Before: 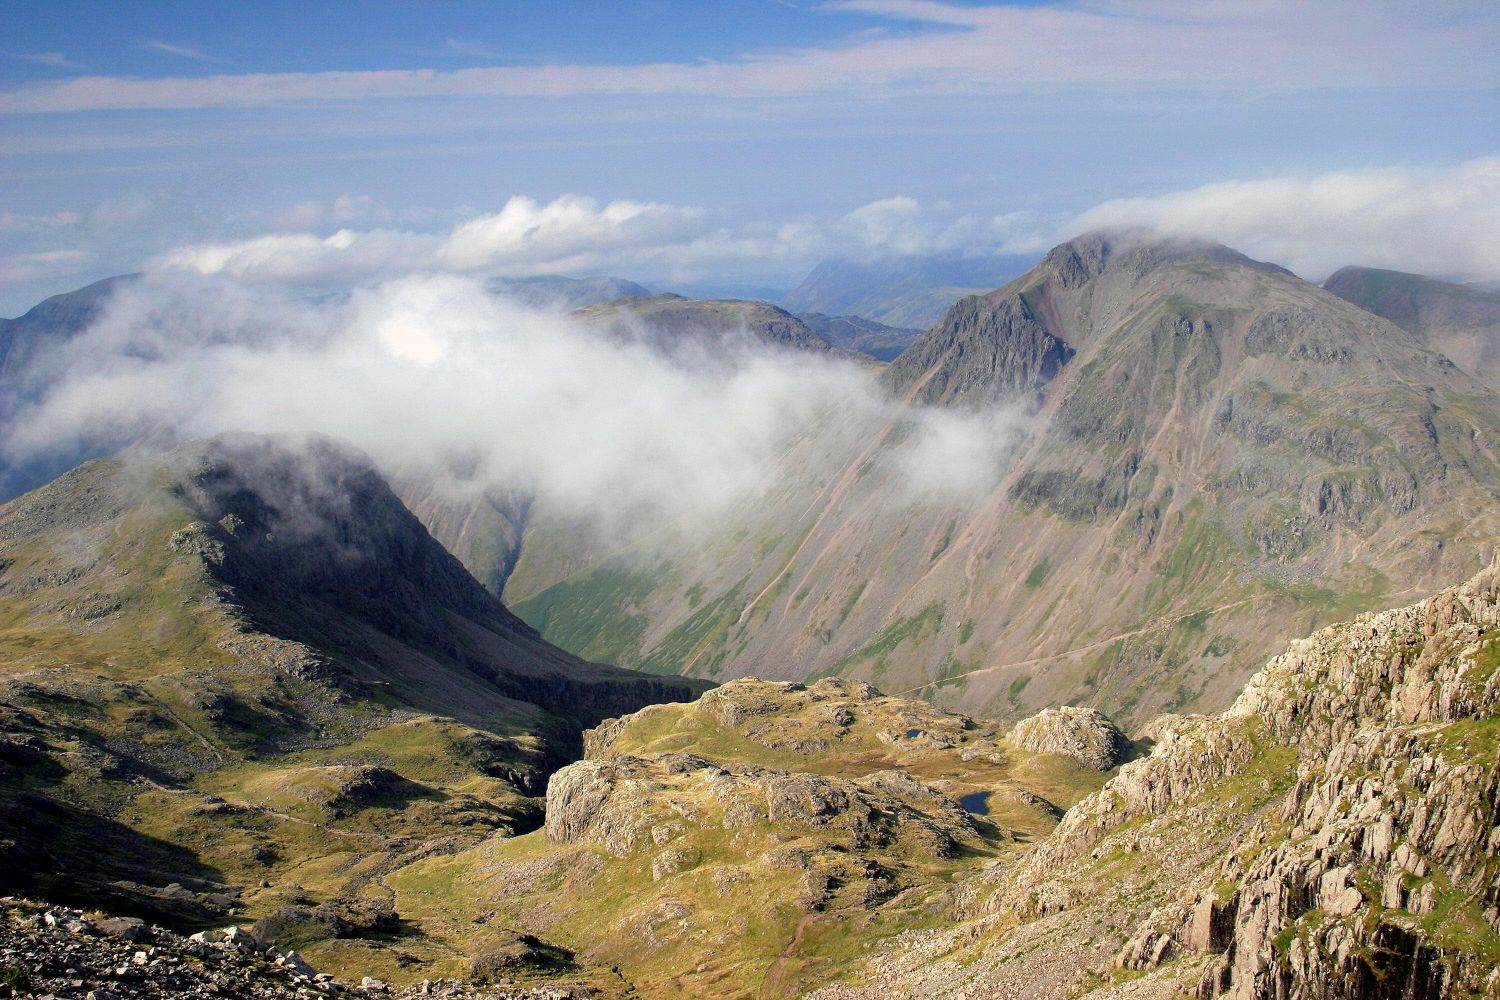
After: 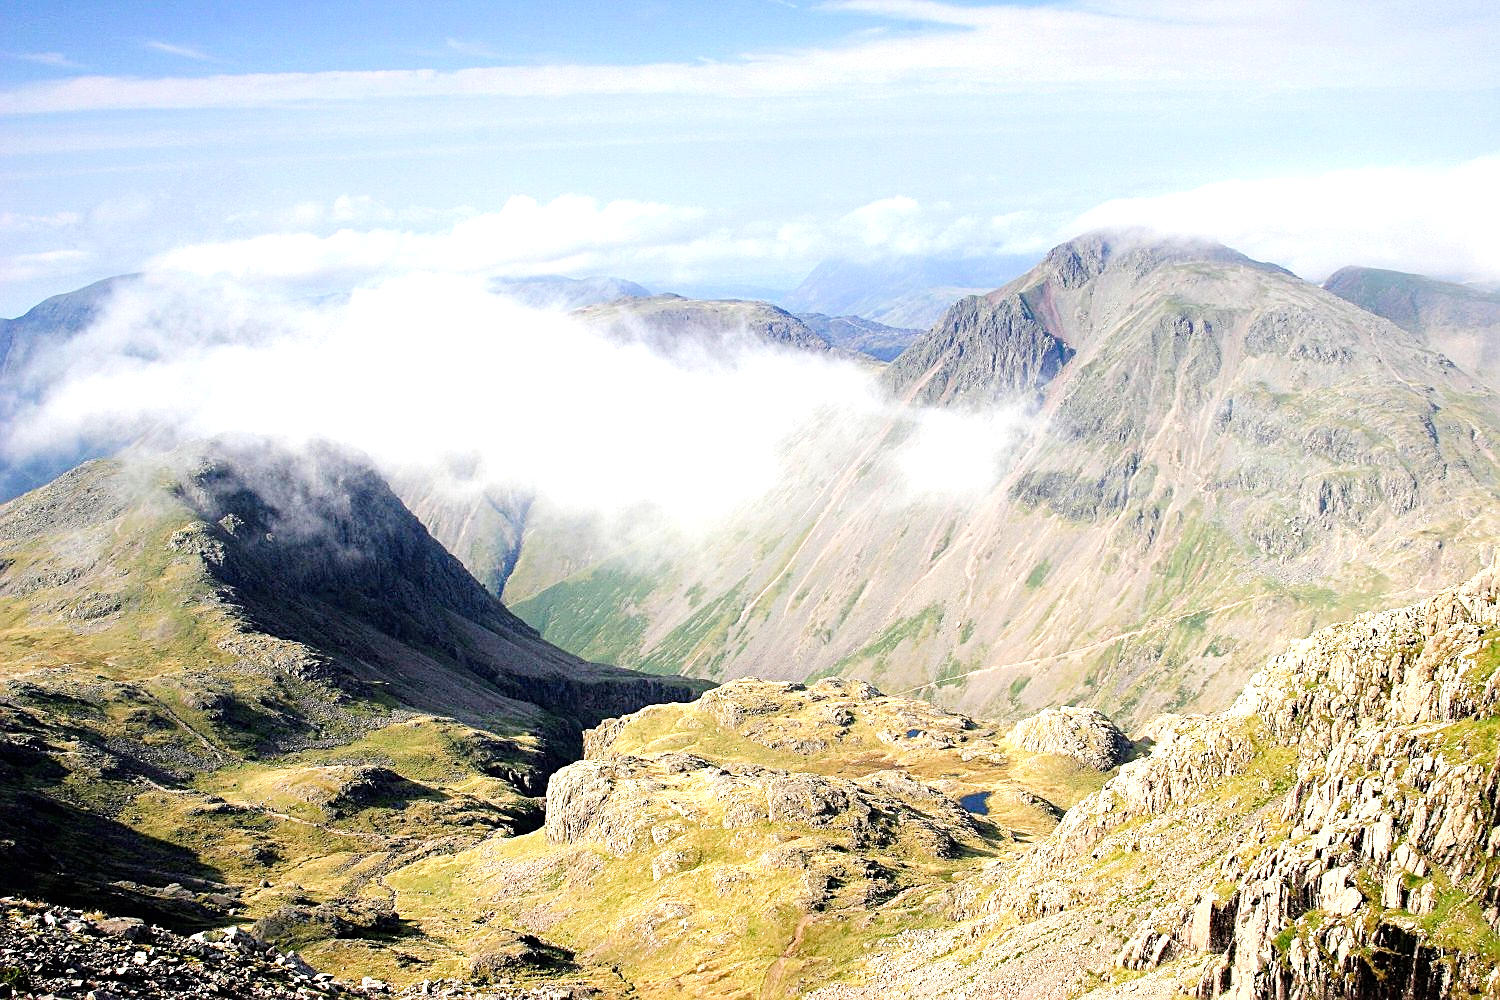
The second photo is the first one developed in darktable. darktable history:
tone equalizer: -8 EV -0.428 EV, -7 EV -0.363 EV, -6 EV -0.325 EV, -5 EV -0.214 EV, -3 EV 0.199 EV, -2 EV 0.35 EV, -1 EV 0.41 EV, +0 EV 0.387 EV, mask exposure compensation -0.507 EV
sharpen: on, module defaults
tone curve: curves: ch0 [(0, 0) (0.071, 0.058) (0.266, 0.268) (0.498, 0.542) (0.766, 0.807) (1, 0.983)]; ch1 [(0, 0) (0.346, 0.307) (0.408, 0.387) (0.463, 0.465) (0.482, 0.493) (0.502, 0.499) (0.517, 0.502) (0.55, 0.548) (0.597, 0.61) (0.651, 0.698) (1, 1)]; ch2 [(0, 0) (0.346, 0.34) (0.434, 0.46) (0.485, 0.494) (0.5, 0.498) (0.517, 0.506) (0.526, 0.539) (0.583, 0.603) (0.625, 0.659) (1, 1)], preserve colors none
exposure: black level correction 0, exposure 0.691 EV, compensate highlight preservation false
